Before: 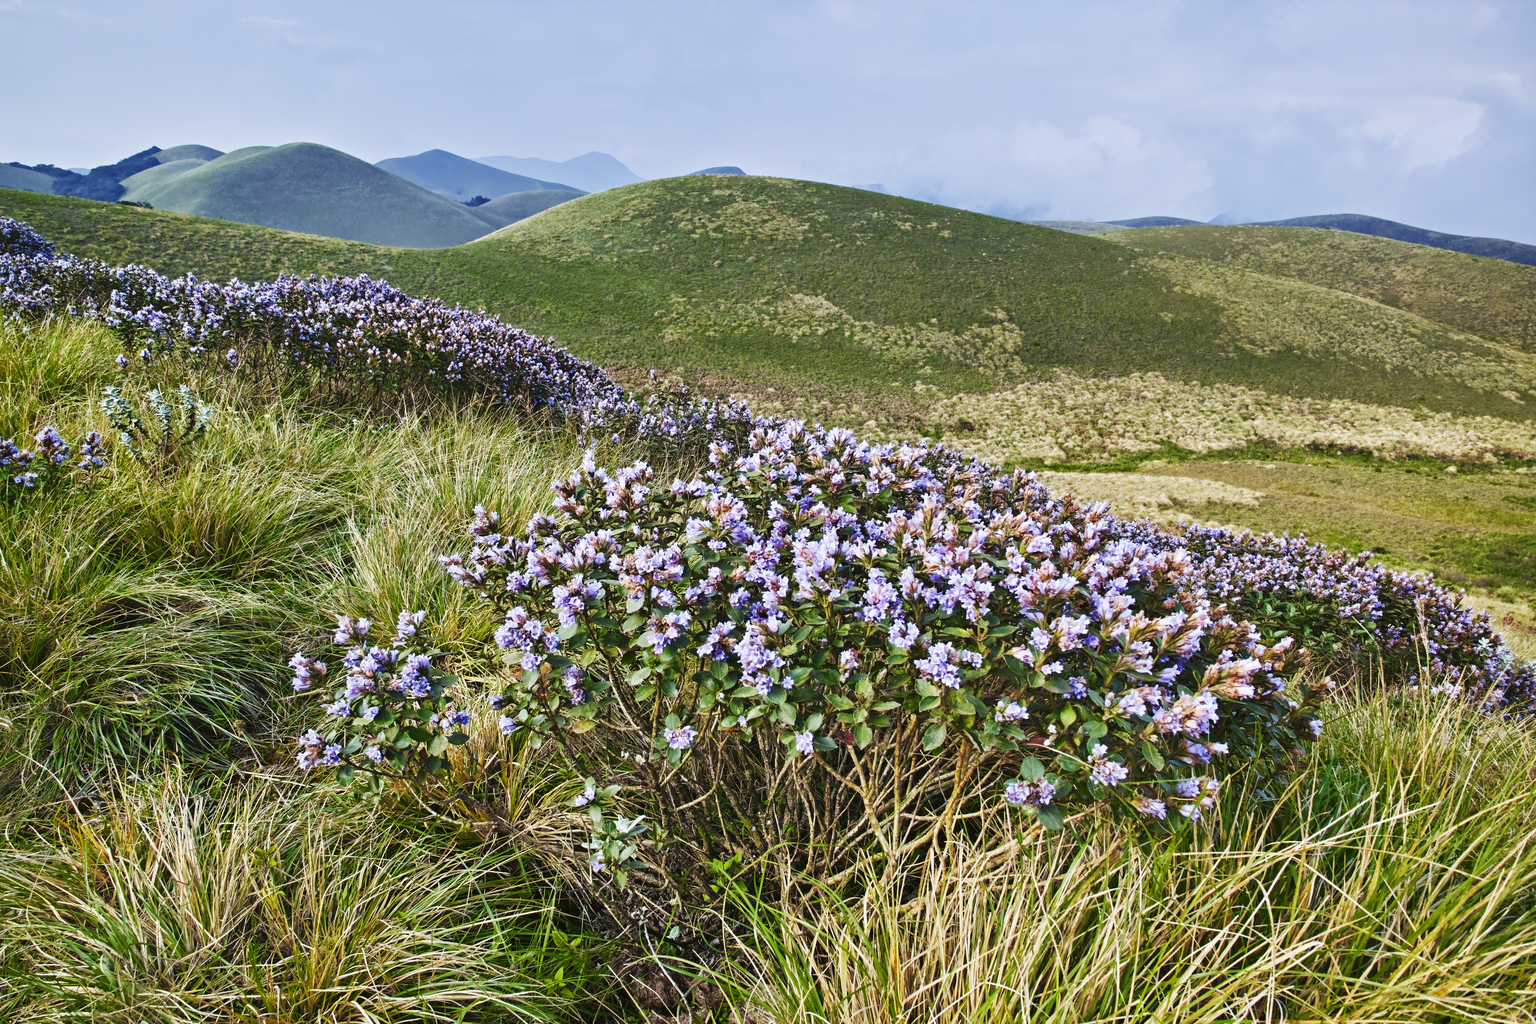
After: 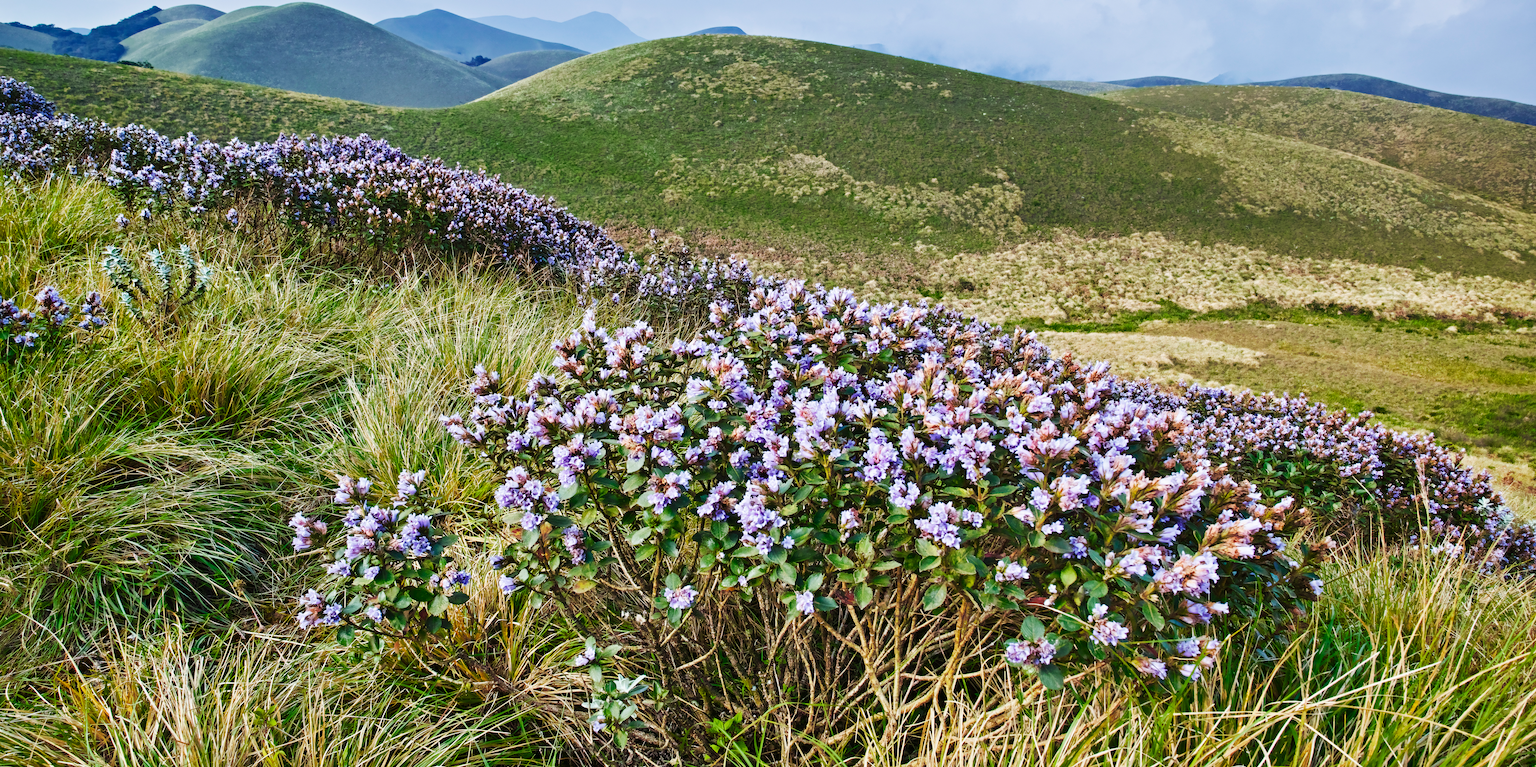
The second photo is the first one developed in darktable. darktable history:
crop: top 13.744%, bottom 11.25%
